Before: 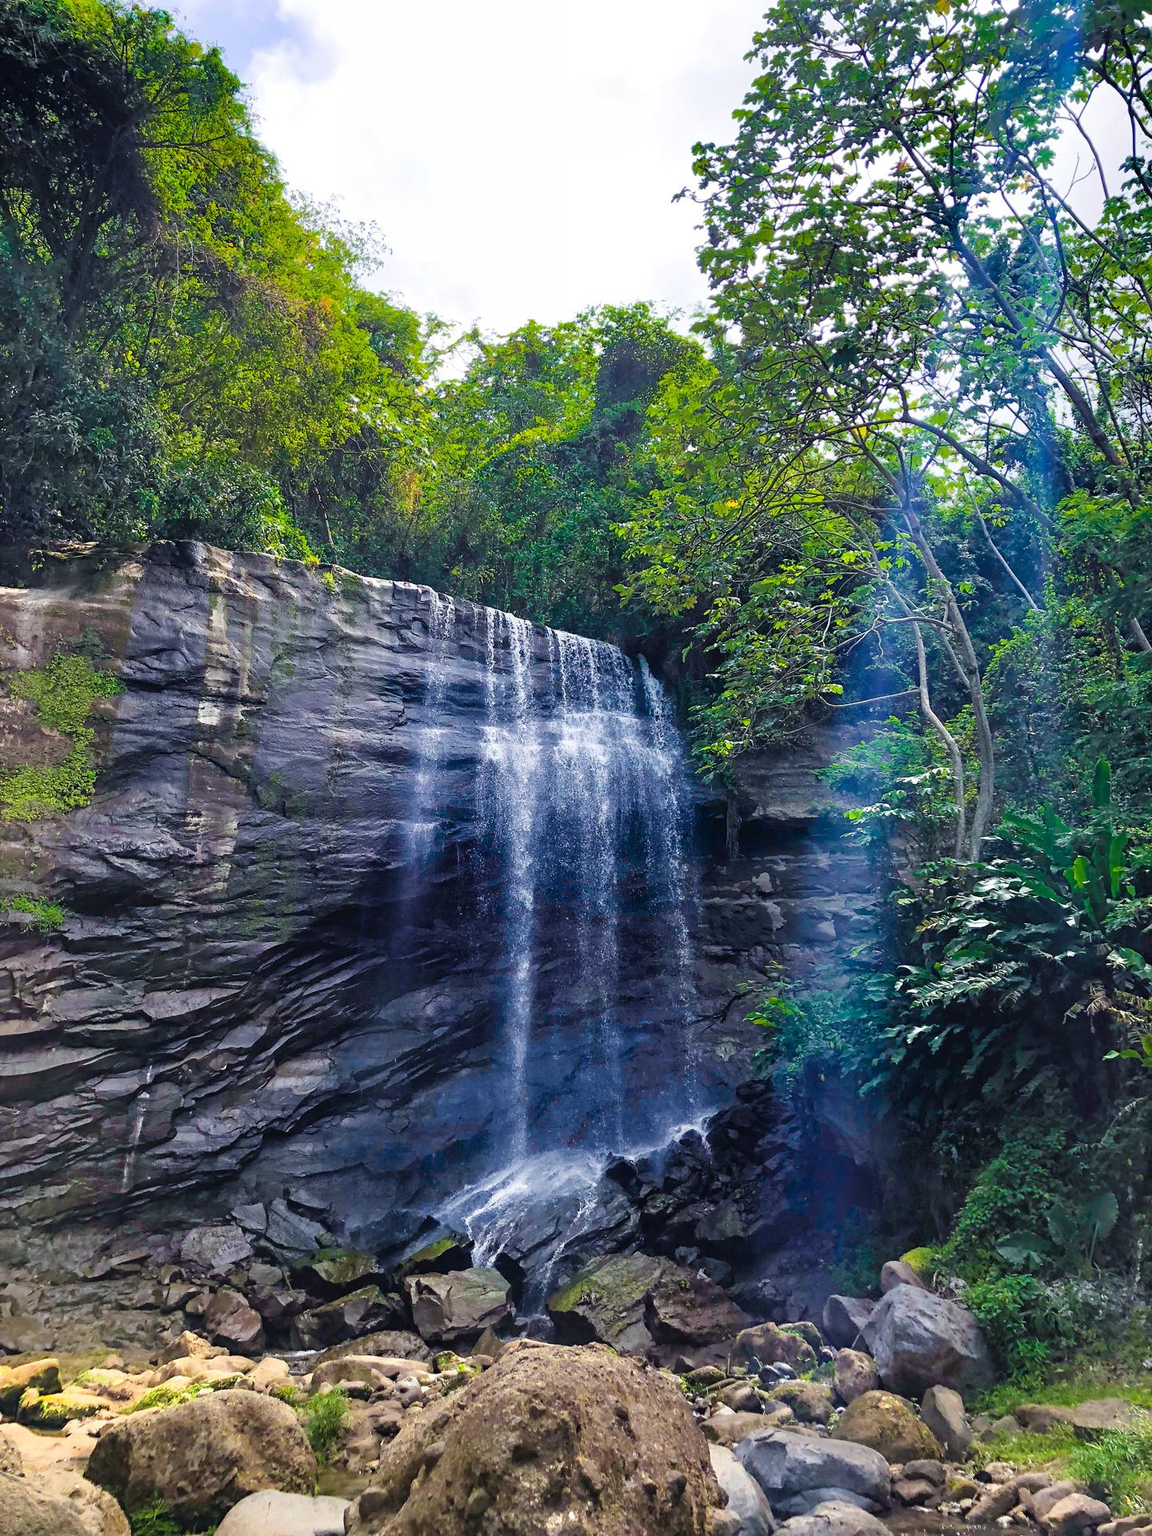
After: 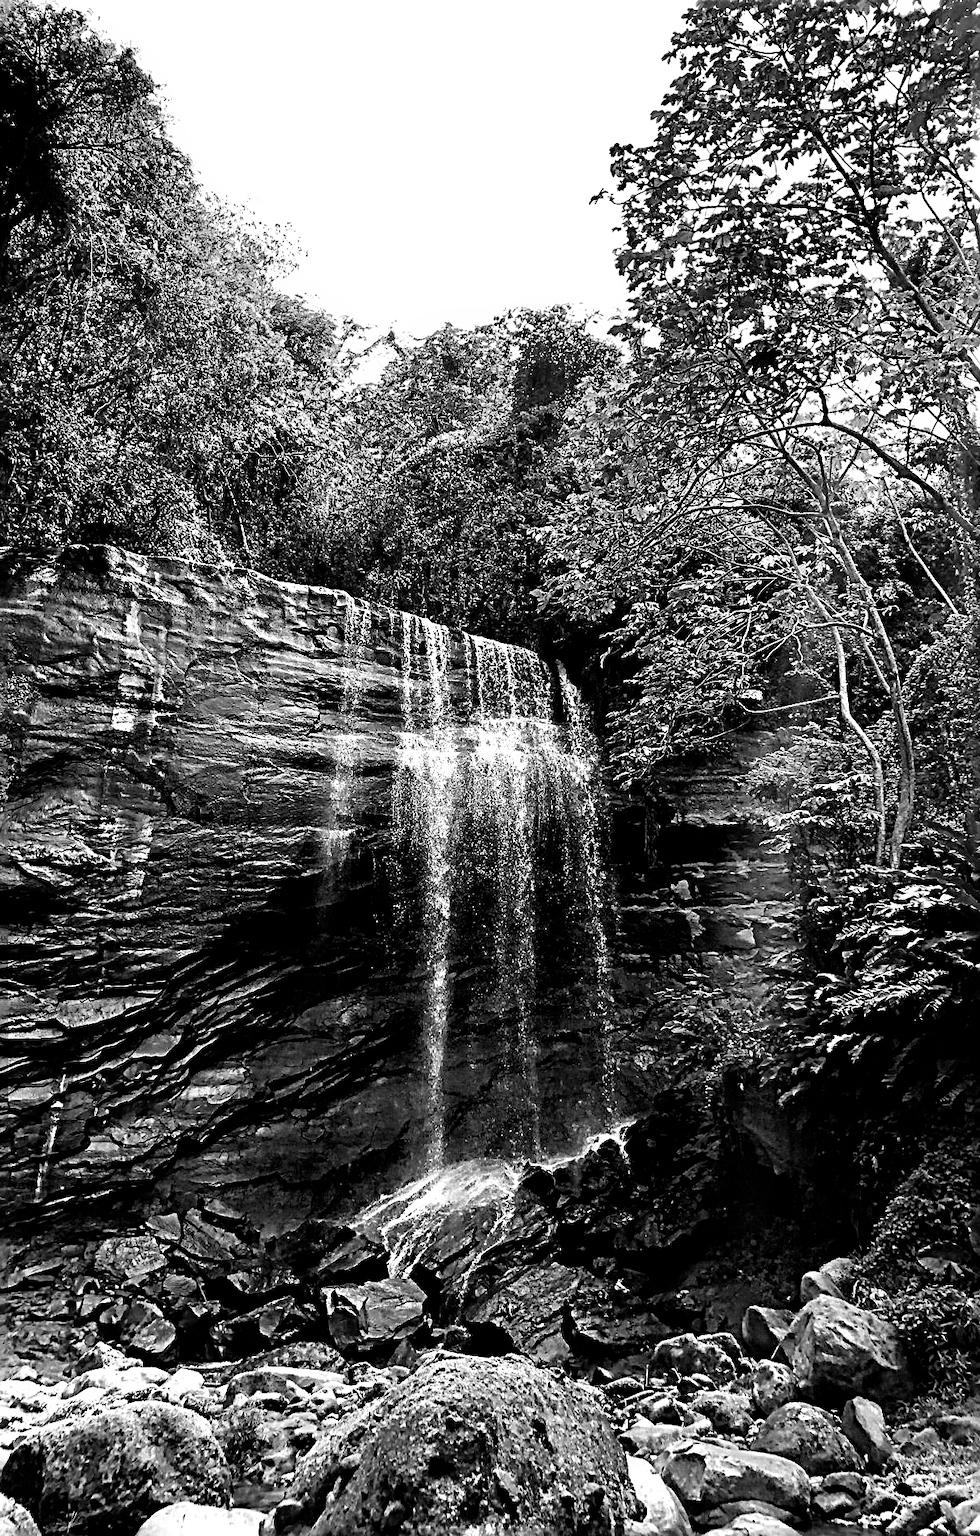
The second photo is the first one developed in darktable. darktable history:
color balance rgb: perceptual saturation grading › global saturation 20%, perceptual saturation grading › highlights -25%, perceptual saturation grading › shadows 25%
color balance: lift [0.991, 1, 1, 1], gamma [0.996, 1, 1, 1], input saturation 98.52%, contrast 20.34%, output saturation 103.72%
crop: left 7.598%, right 7.873%
monochrome: on, module defaults
filmic rgb: black relative exposure -8.2 EV, white relative exposure 2.2 EV, threshold 3 EV, hardness 7.11, latitude 75%, contrast 1.325, highlights saturation mix -2%, shadows ↔ highlights balance 30%, preserve chrominance RGB euclidean norm, color science v5 (2021), contrast in shadows safe, contrast in highlights safe, enable highlight reconstruction true
white balance: red 1.009, blue 0.985
sharpen: radius 3.69, amount 0.928
